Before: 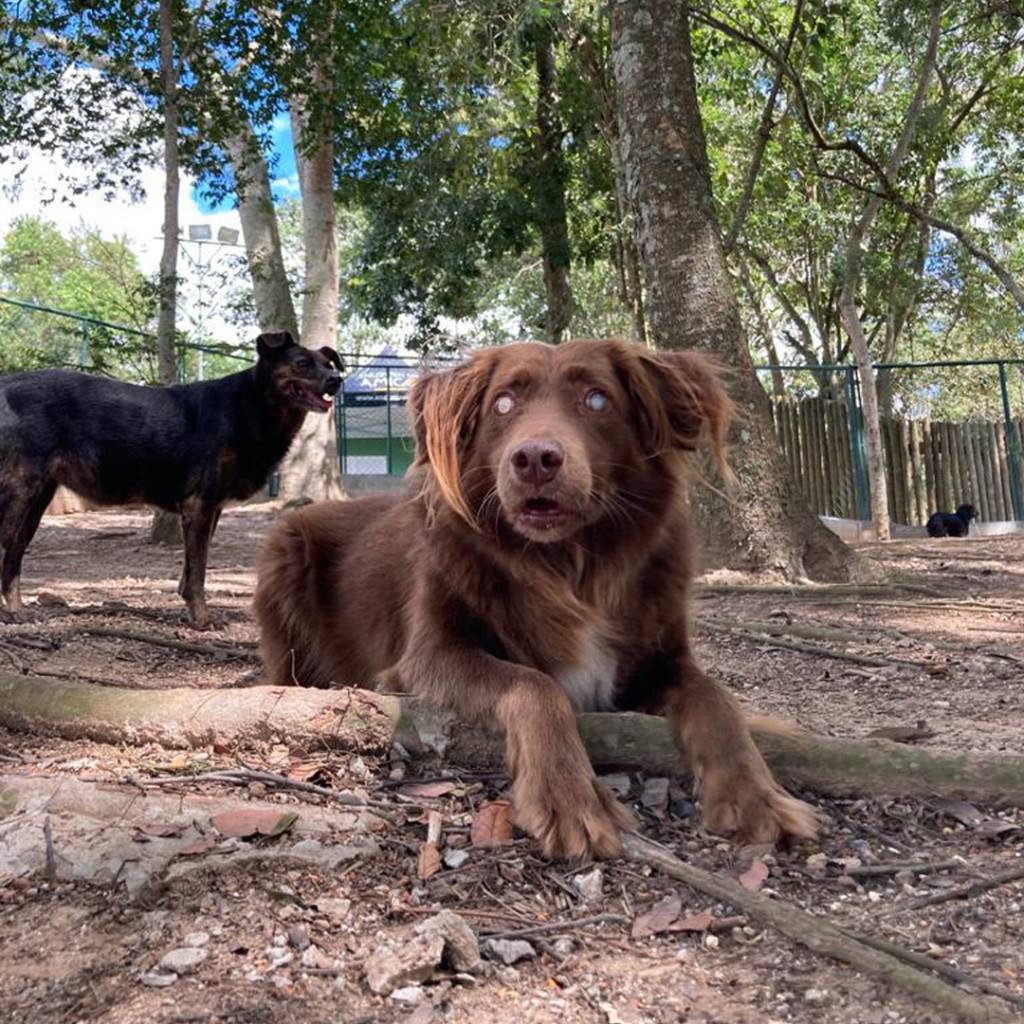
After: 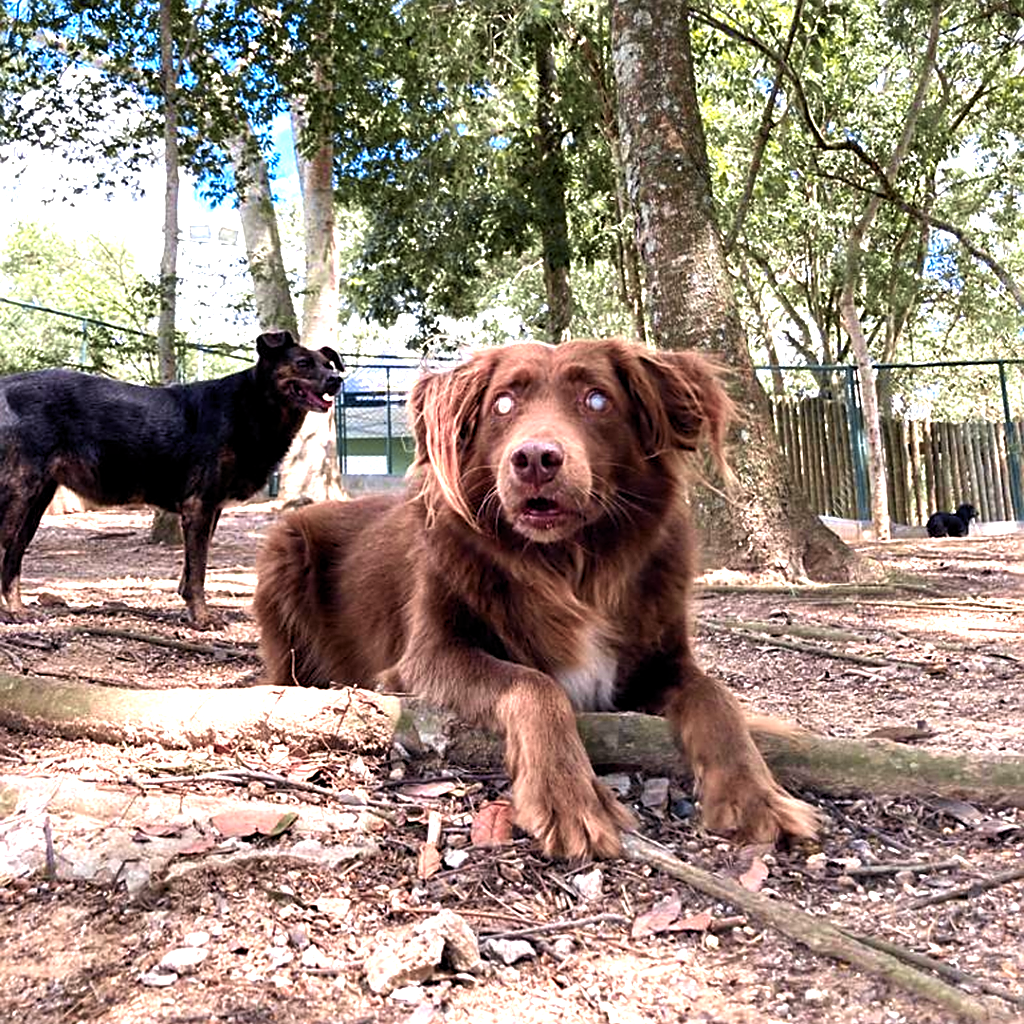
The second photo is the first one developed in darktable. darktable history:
sharpen: on, module defaults
levels: levels [0.012, 0.367, 0.697]
tone curve: curves: ch1 [(0, 0) (0.214, 0.291) (0.372, 0.44) (0.463, 0.476) (0.498, 0.502) (0.521, 0.531) (1, 1)]; ch2 [(0, 0) (0.456, 0.447) (0.5, 0.5) (0.547, 0.557) (0.592, 0.57) (0.631, 0.602) (1, 1)], color space Lab, independent channels, preserve colors none
